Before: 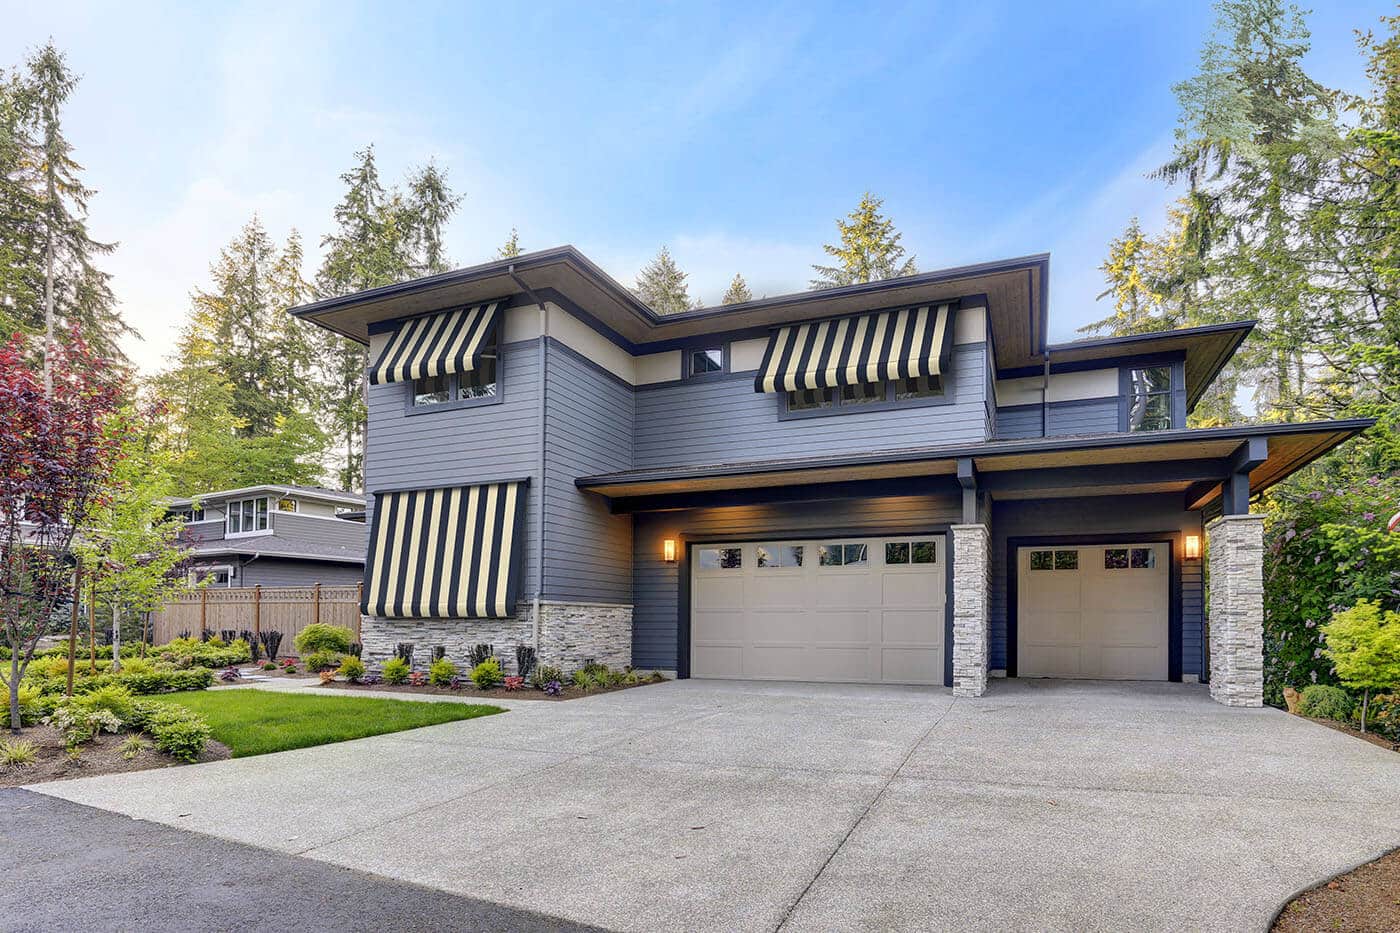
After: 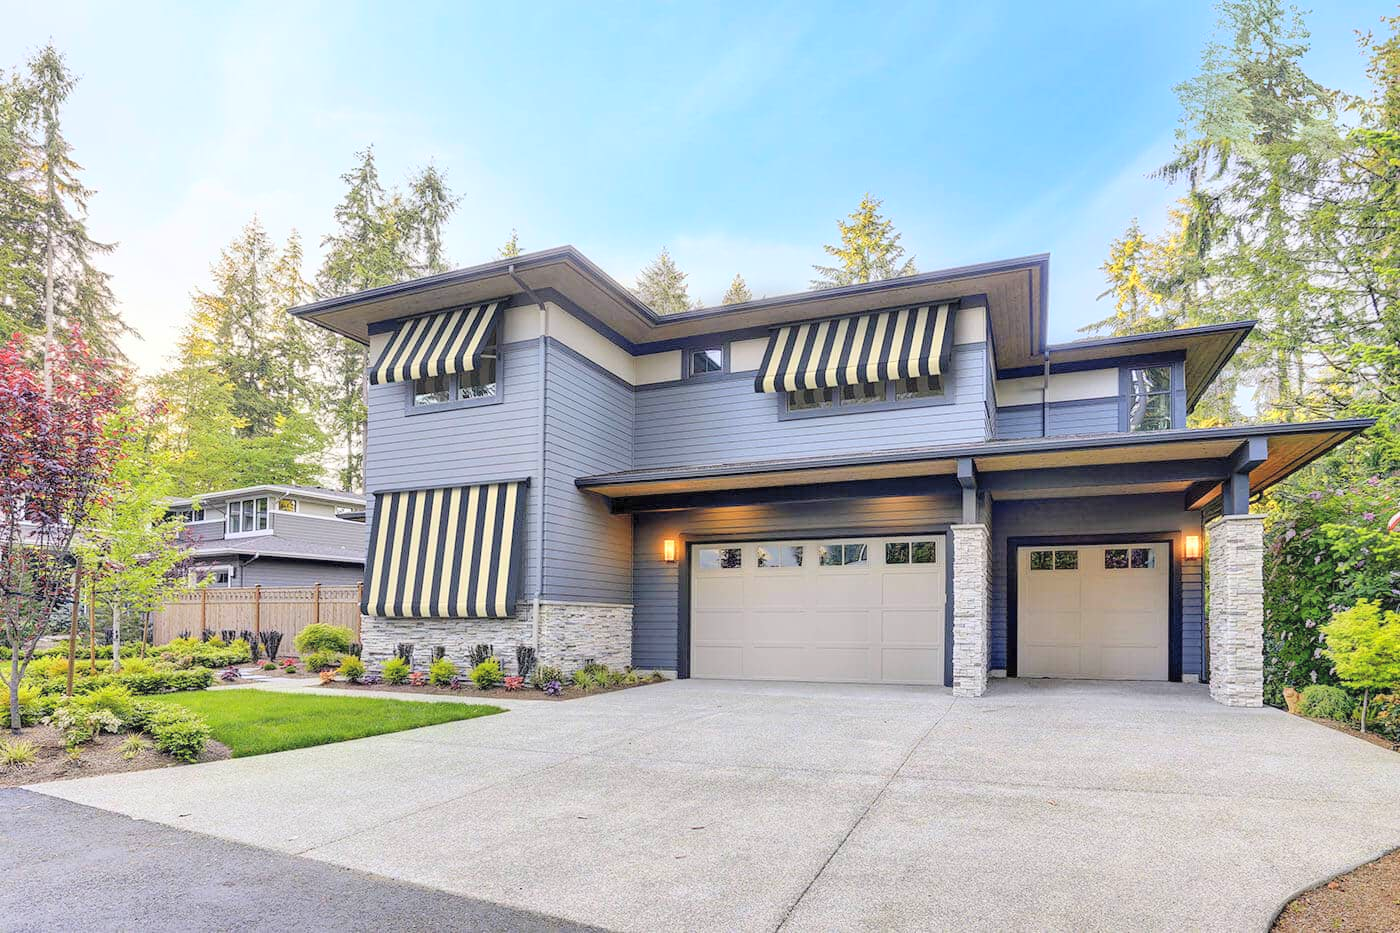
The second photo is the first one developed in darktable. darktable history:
contrast brightness saturation: contrast 0.097, brightness 0.301, saturation 0.149
